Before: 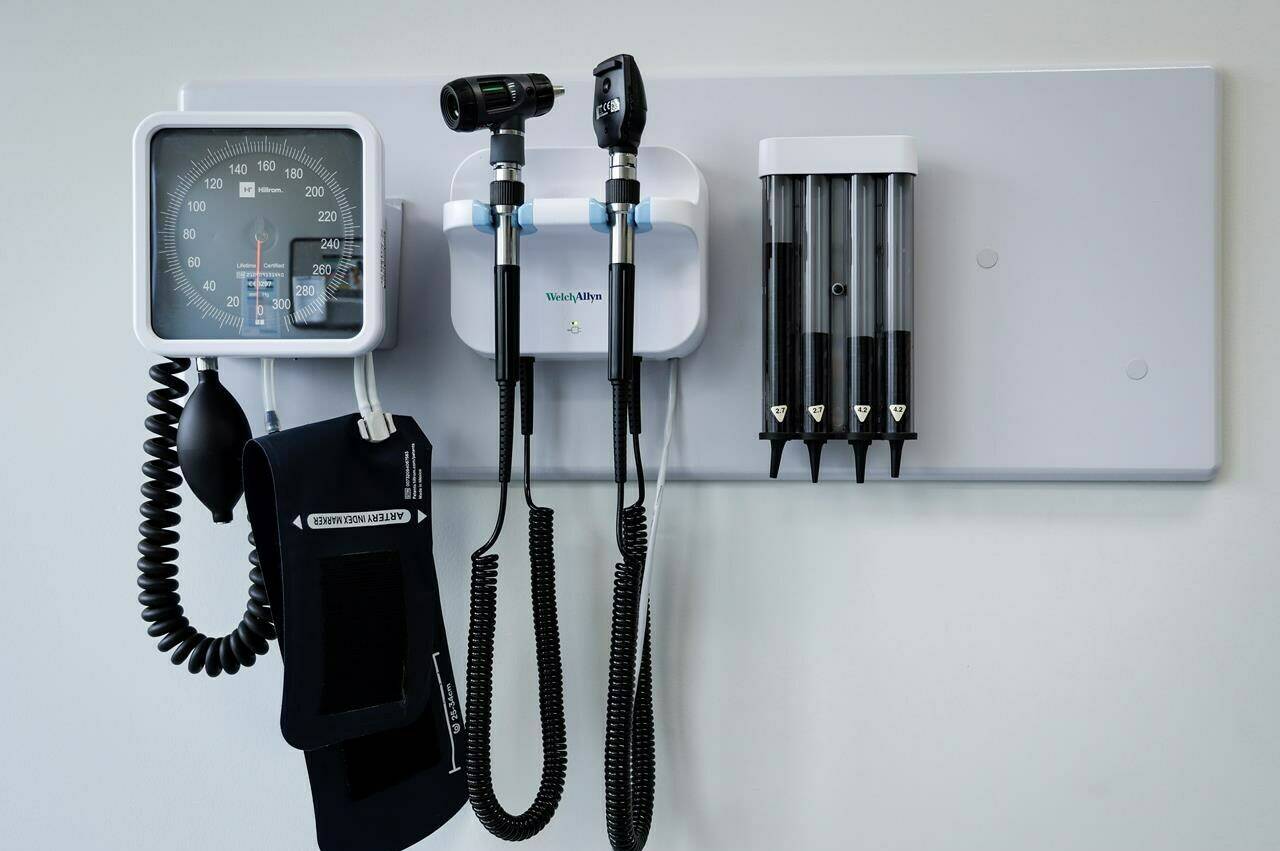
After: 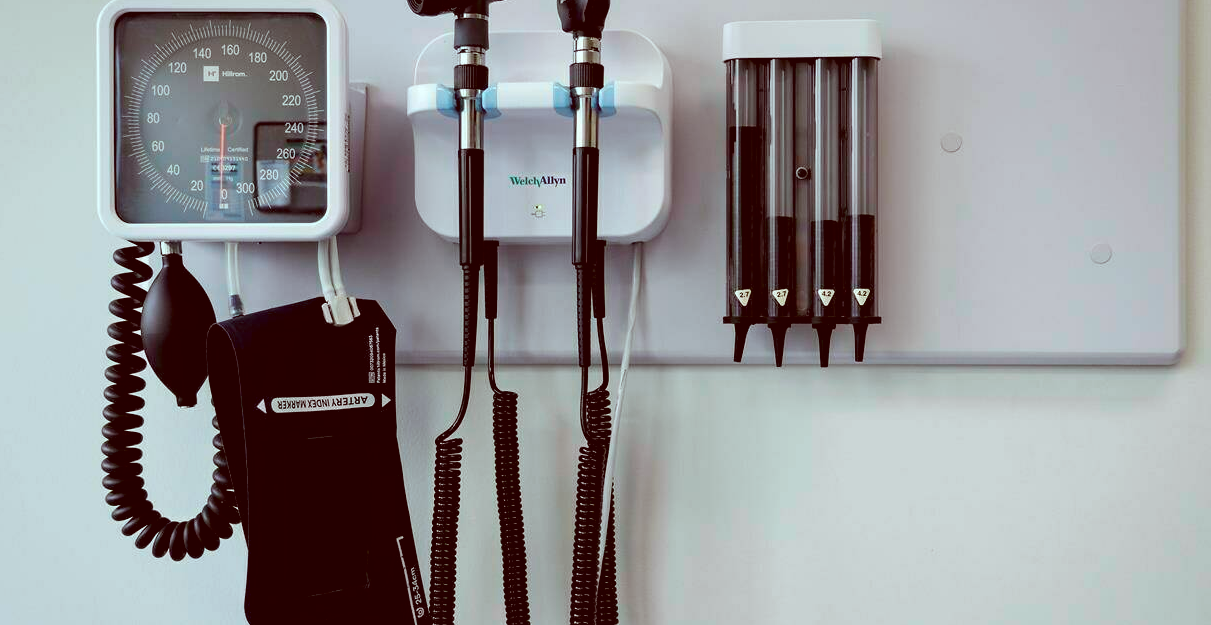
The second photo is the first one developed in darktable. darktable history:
color correction: highlights a* -7.19, highlights b* -0.155, shadows a* 20.25, shadows b* 12.03
crop and rotate: left 2.848%, top 13.667%, right 2.475%, bottom 12.825%
